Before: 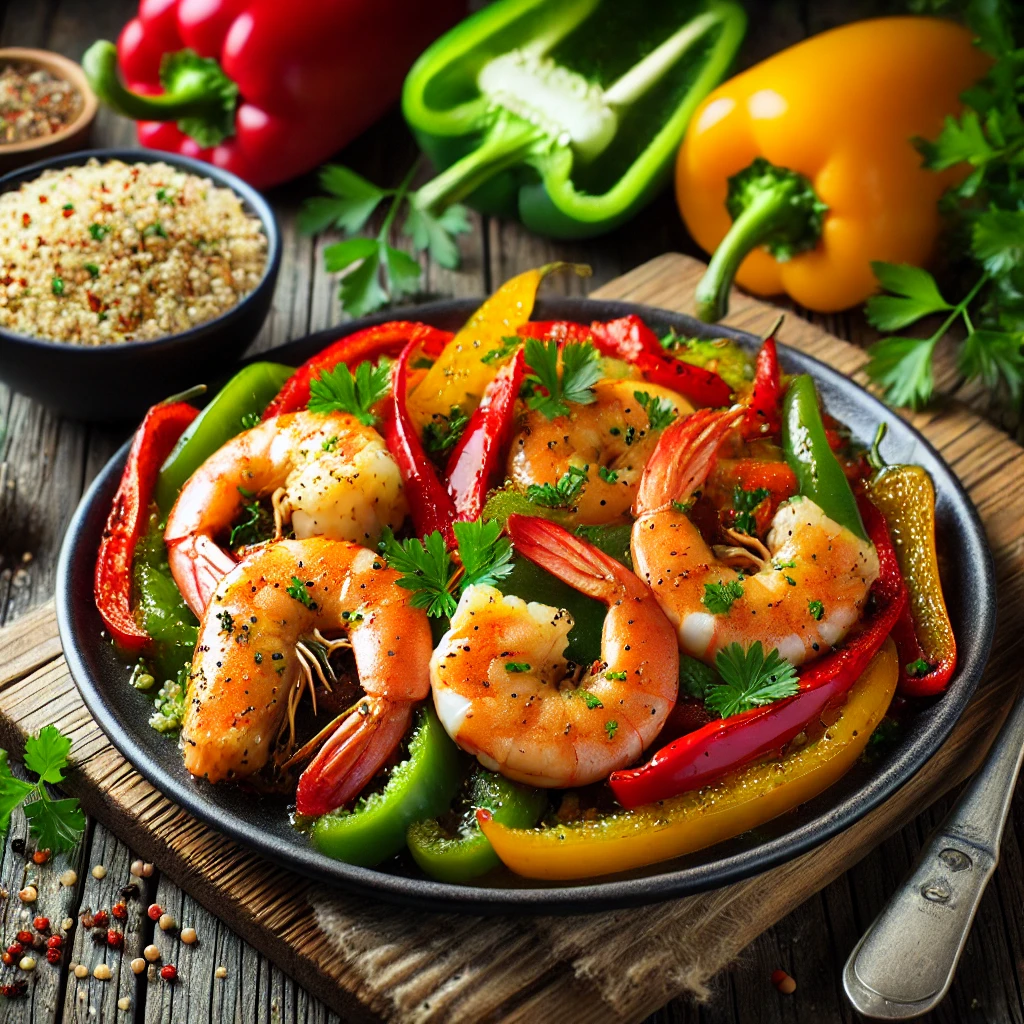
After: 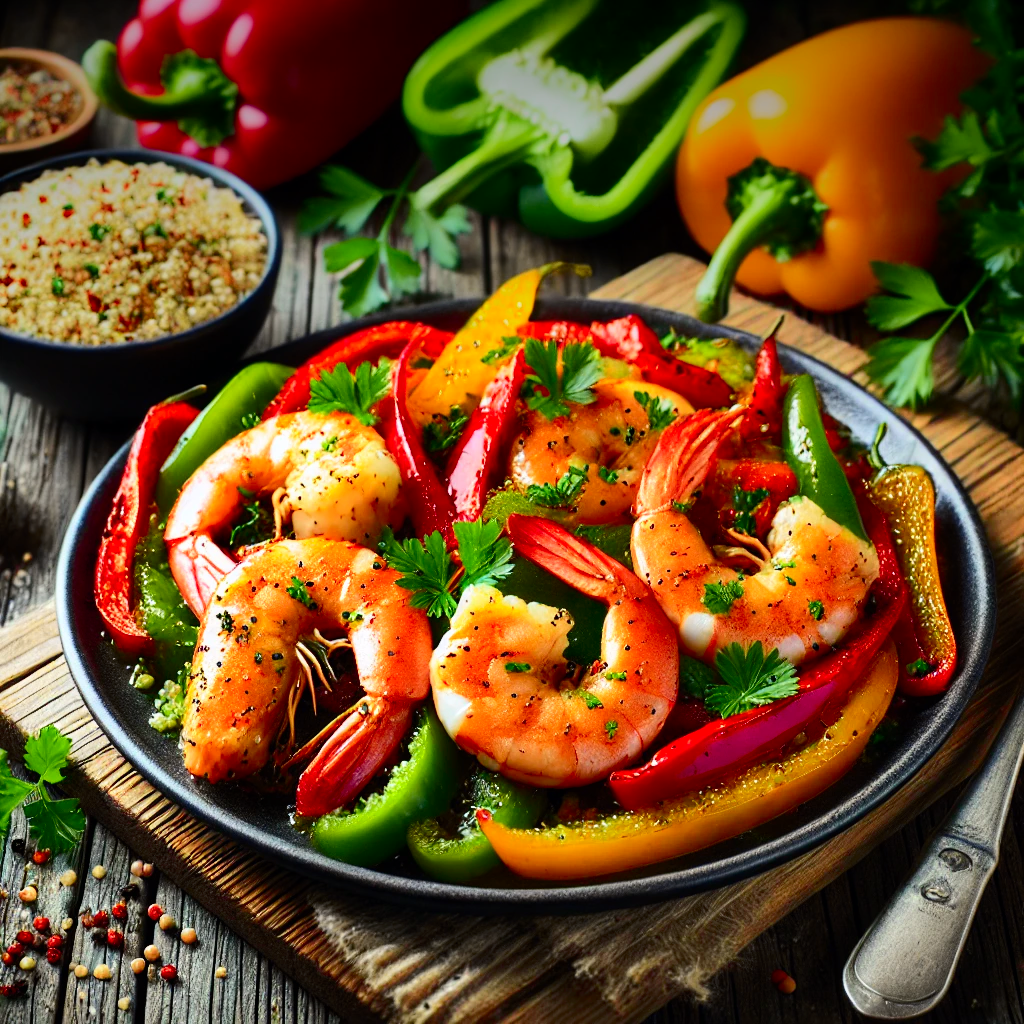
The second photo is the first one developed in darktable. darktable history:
tone curve: curves: ch0 [(0, 0) (0.126, 0.086) (0.338, 0.307) (0.494, 0.531) (0.703, 0.762) (1, 1)]; ch1 [(0, 0) (0.346, 0.324) (0.45, 0.426) (0.5, 0.5) (0.522, 0.517) (0.55, 0.578) (1, 1)]; ch2 [(0, 0) (0.44, 0.424) (0.501, 0.499) (0.554, 0.554) (0.622, 0.667) (0.707, 0.746) (1, 1)], color space Lab, independent channels, preserve colors none
tone equalizer: on, module defaults
vignetting: fall-off start 97.52%, fall-off radius 100%, brightness -0.574, saturation 0, center (-0.027, 0.404), width/height ratio 1.368, unbound false
